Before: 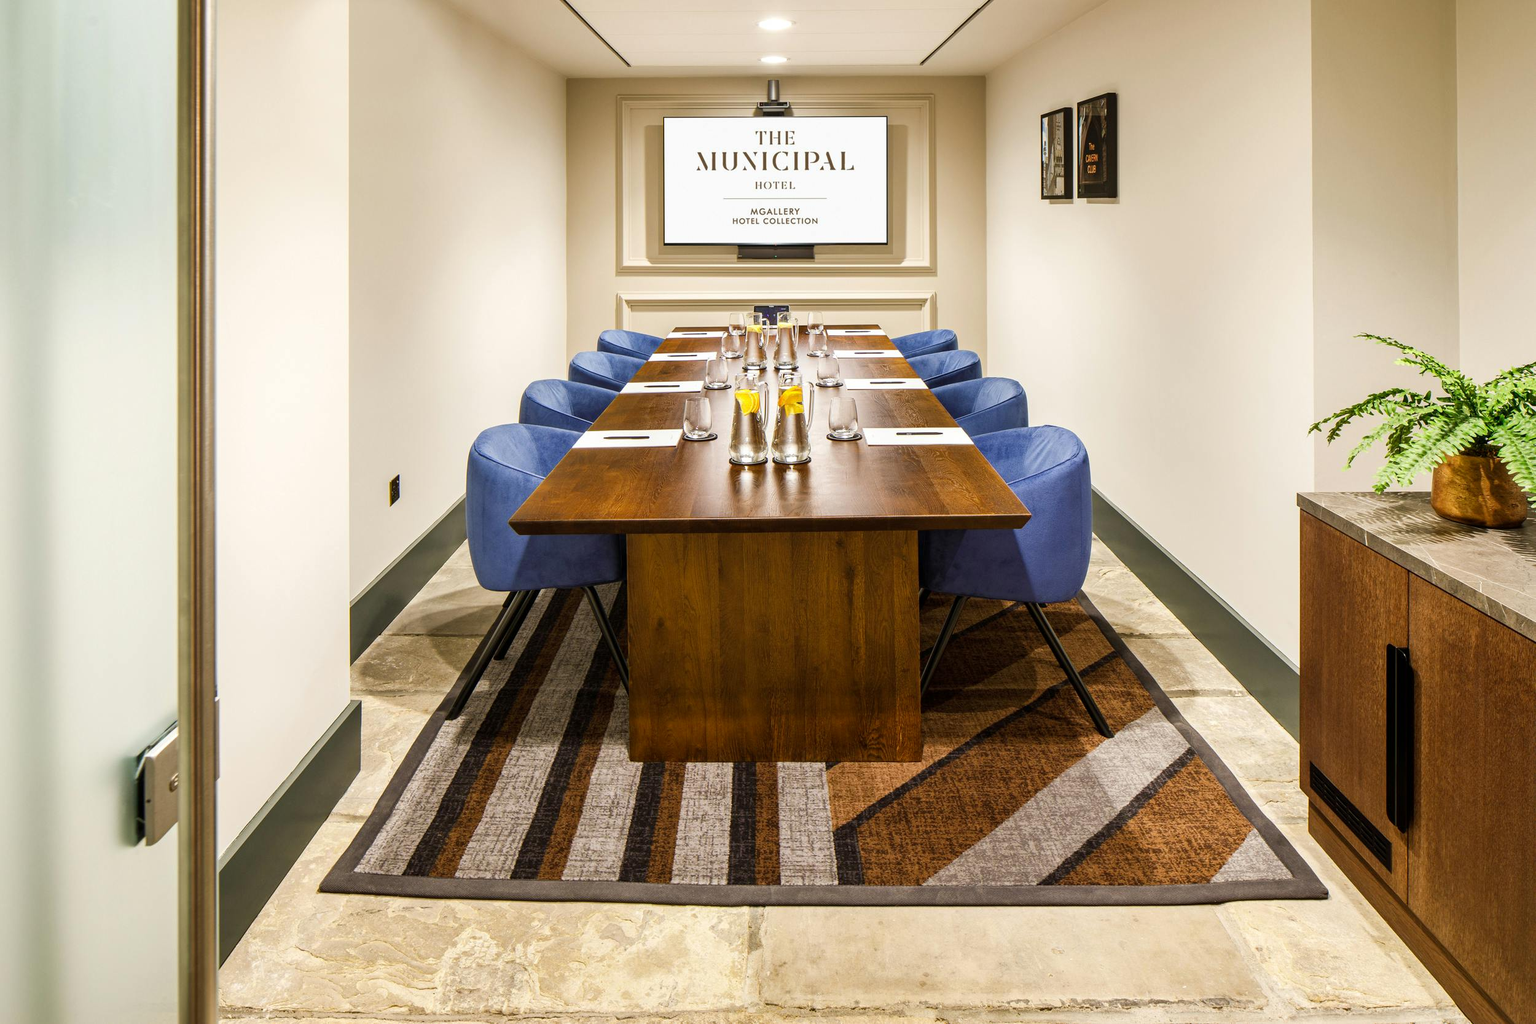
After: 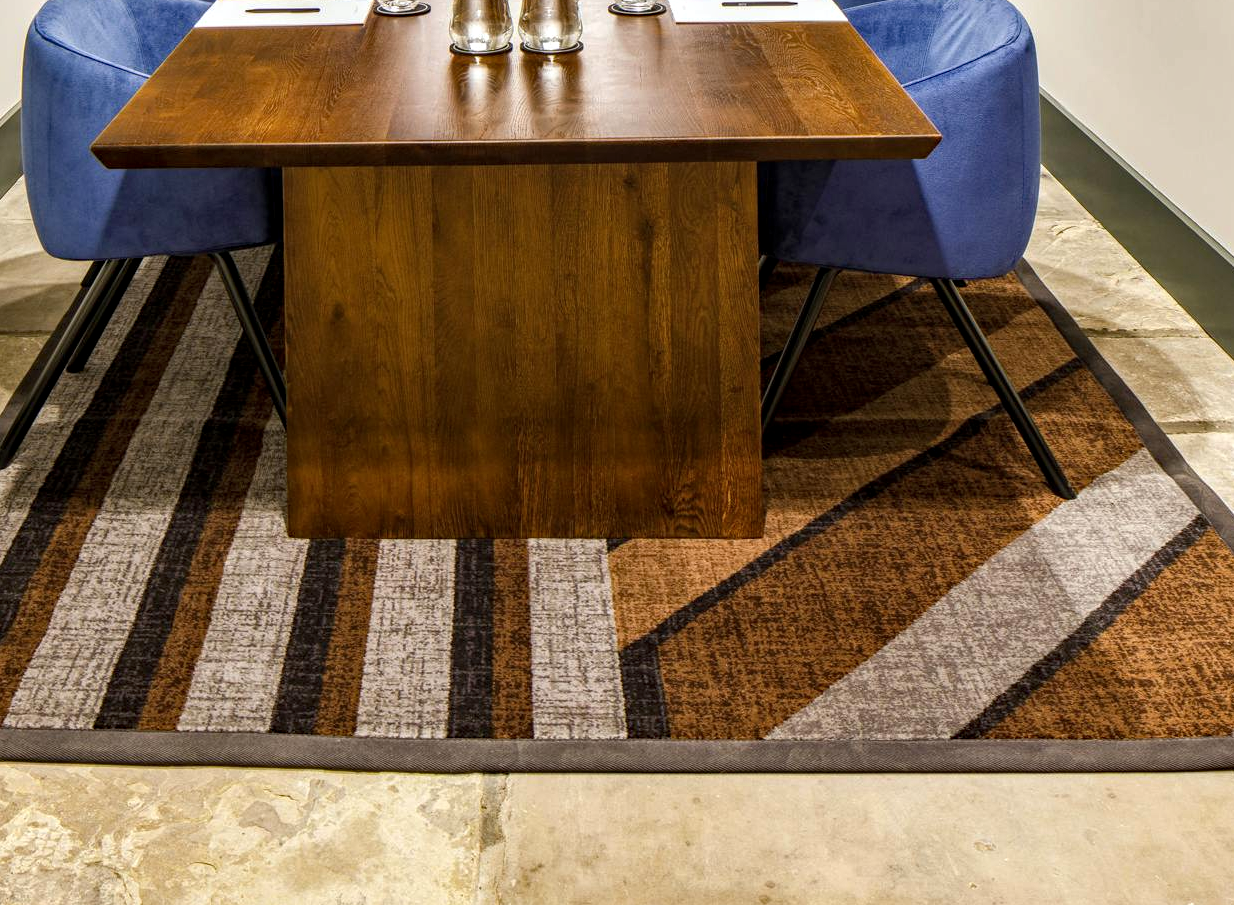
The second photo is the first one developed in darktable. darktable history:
crop: left 29.51%, top 42.152%, right 21.11%, bottom 3.512%
tone equalizer: on, module defaults
local contrast: on, module defaults
haze removal: compatibility mode true, adaptive false
